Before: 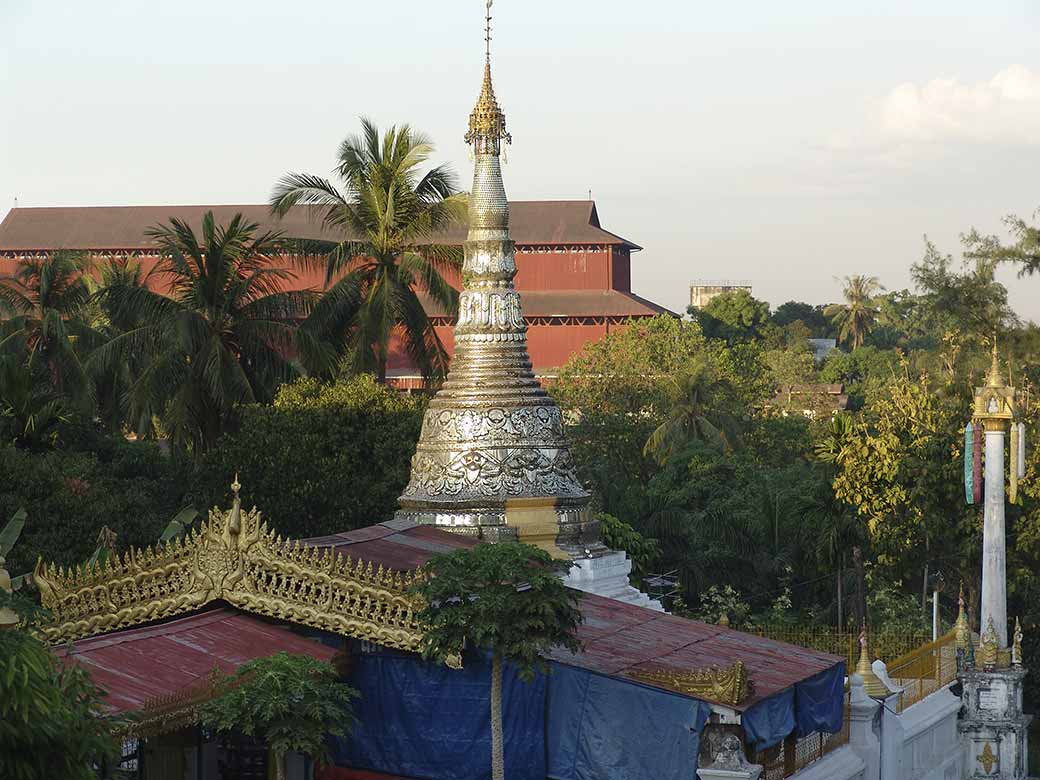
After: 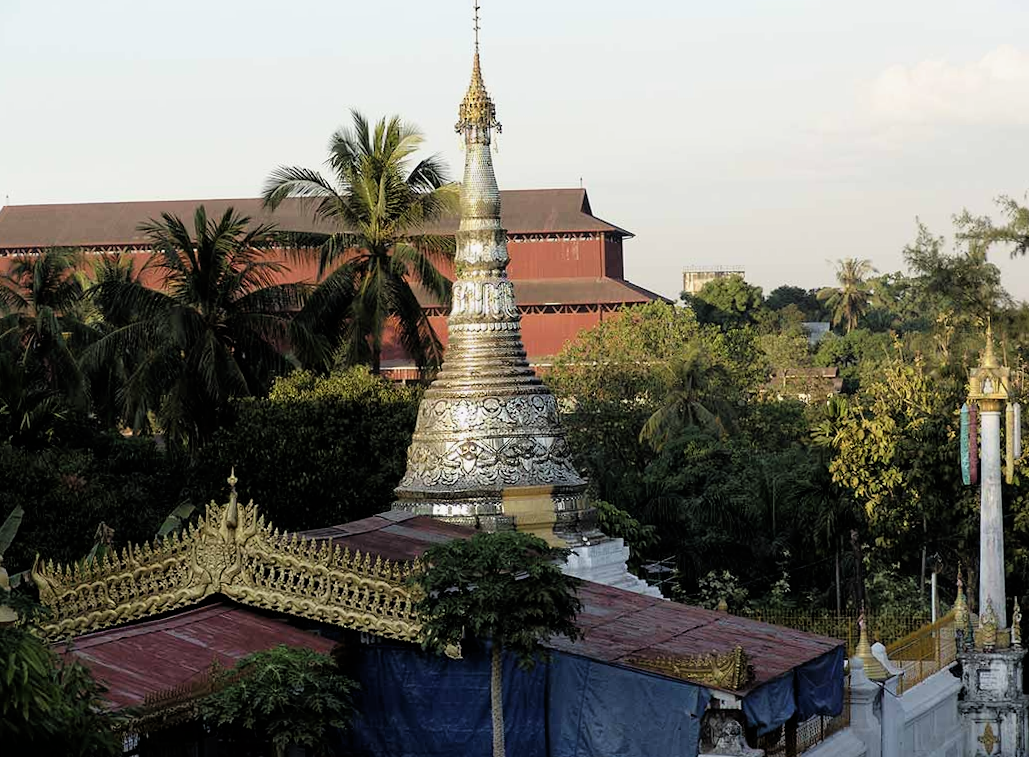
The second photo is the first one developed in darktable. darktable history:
rotate and perspective: rotation -1°, crop left 0.011, crop right 0.989, crop top 0.025, crop bottom 0.975
filmic rgb: black relative exposure -4.91 EV, white relative exposure 2.84 EV, hardness 3.7
